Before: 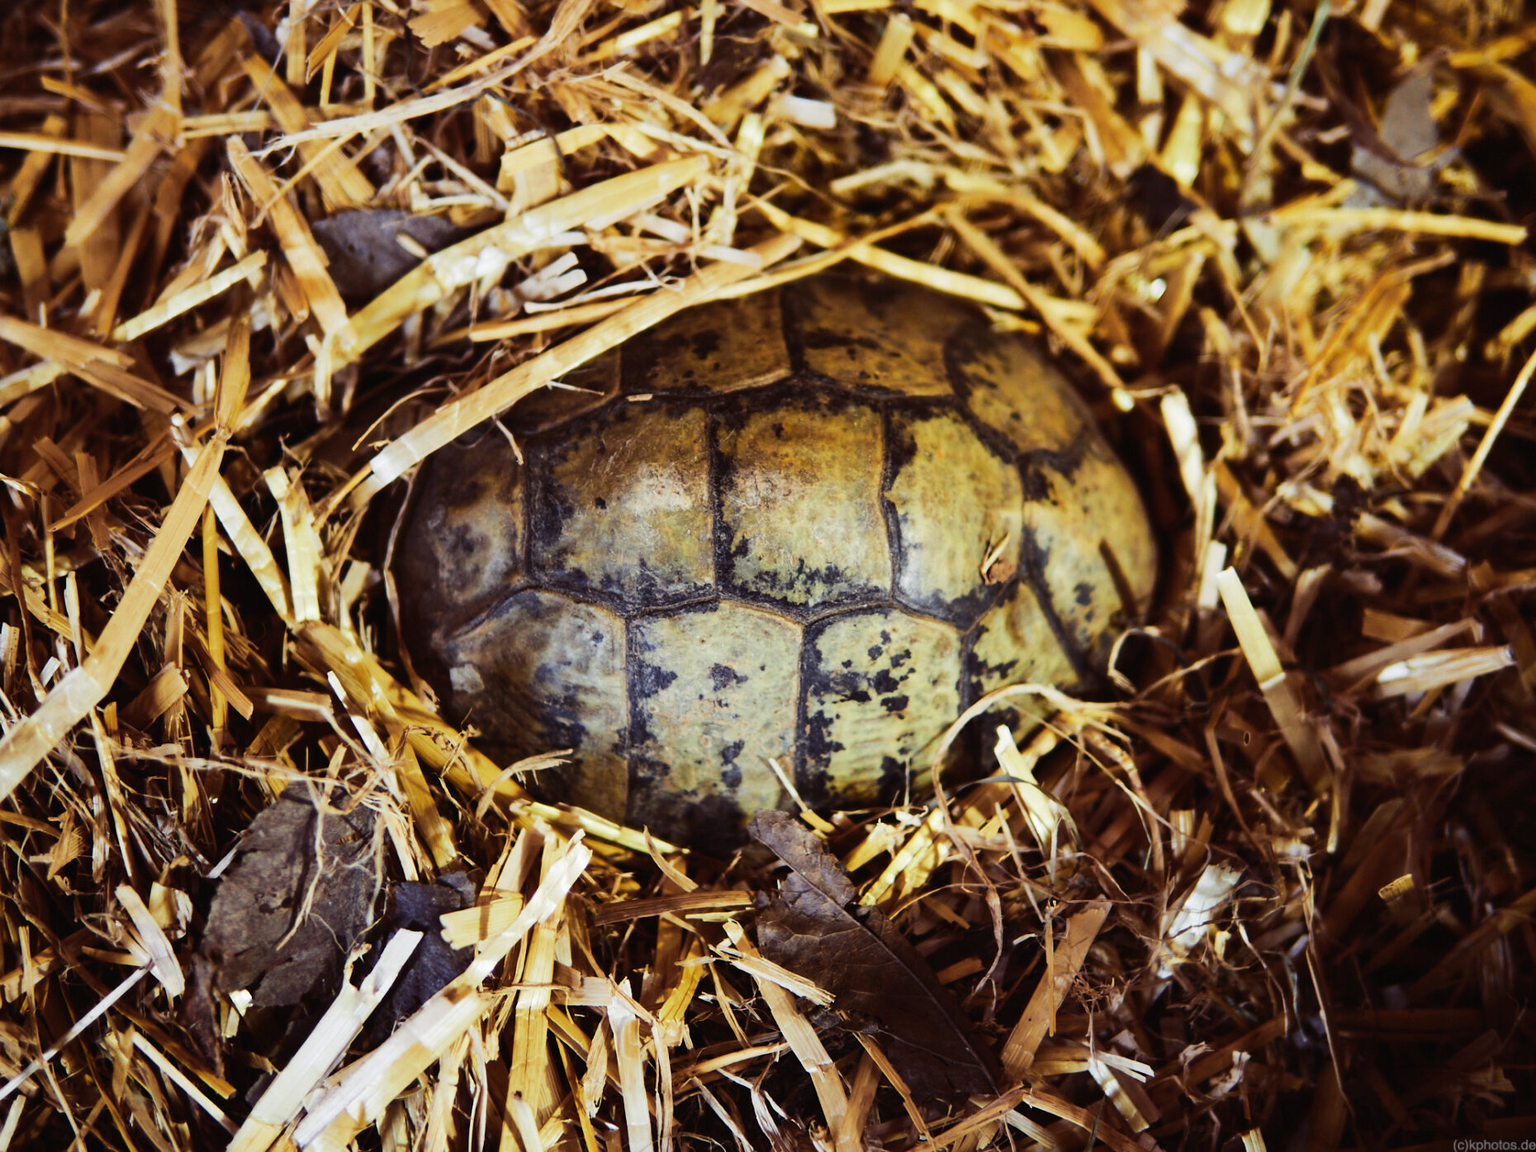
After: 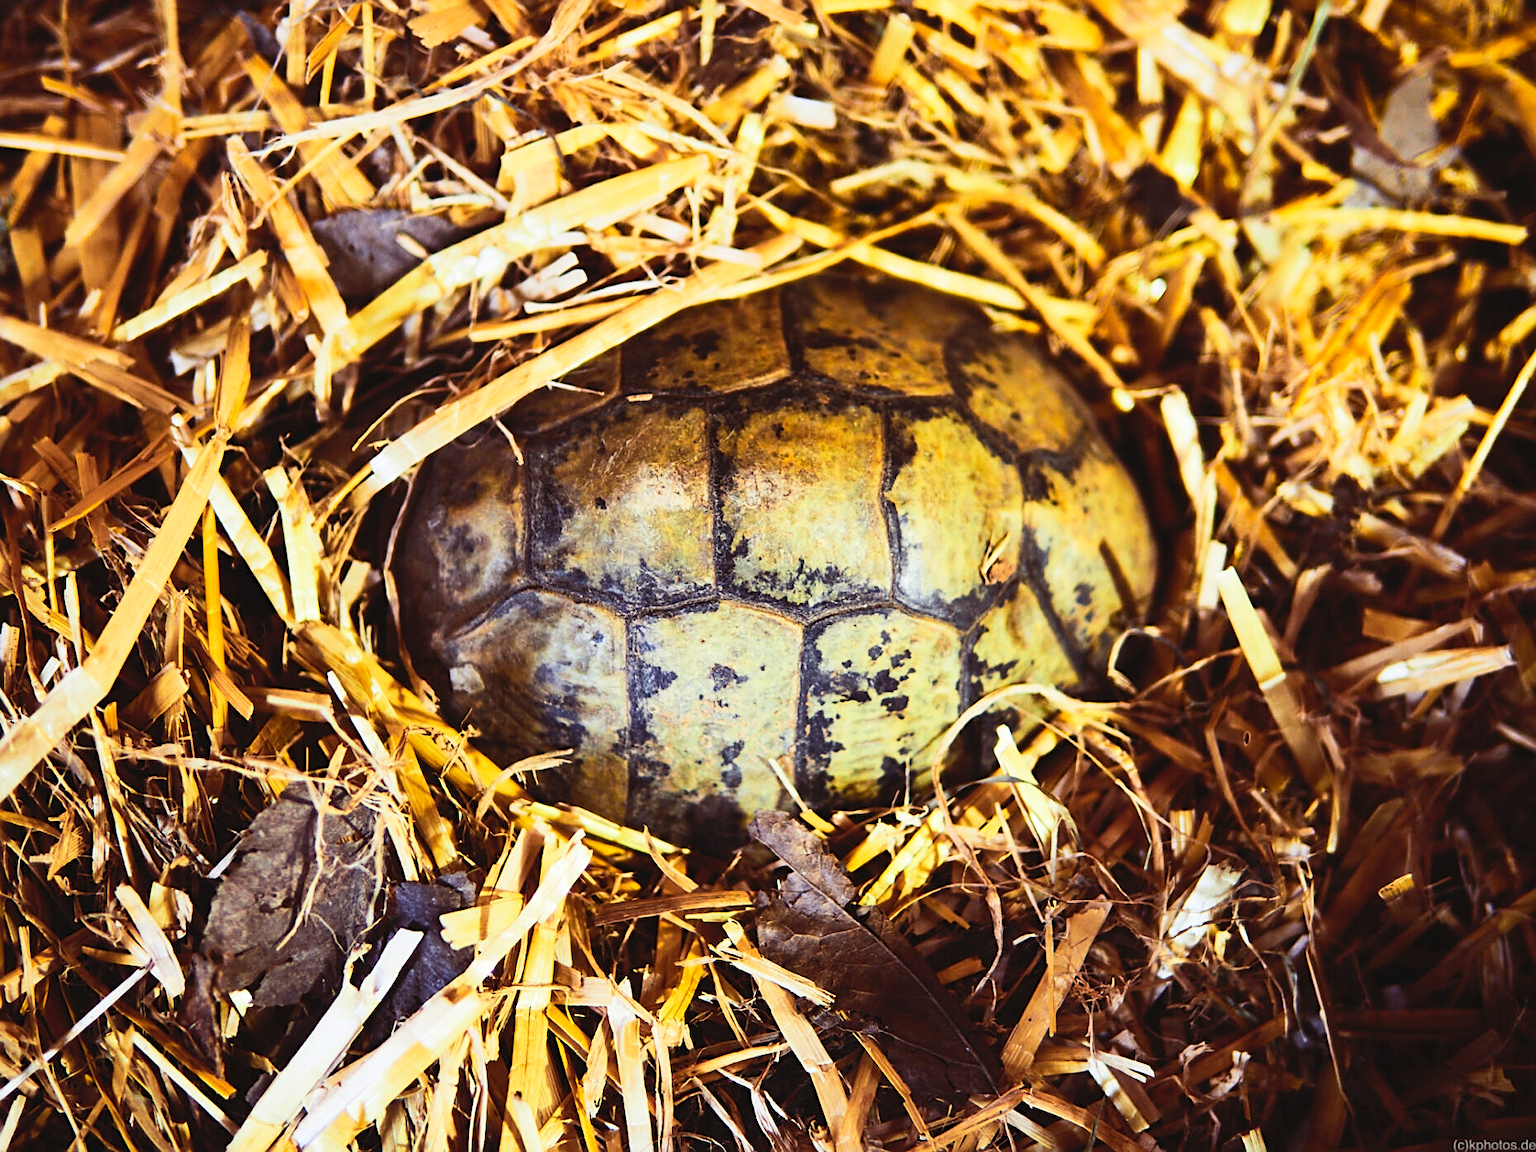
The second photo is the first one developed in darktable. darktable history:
sharpen: on, module defaults
contrast brightness saturation: contrast 0.236, brightness 0.268, saturation 0.39
